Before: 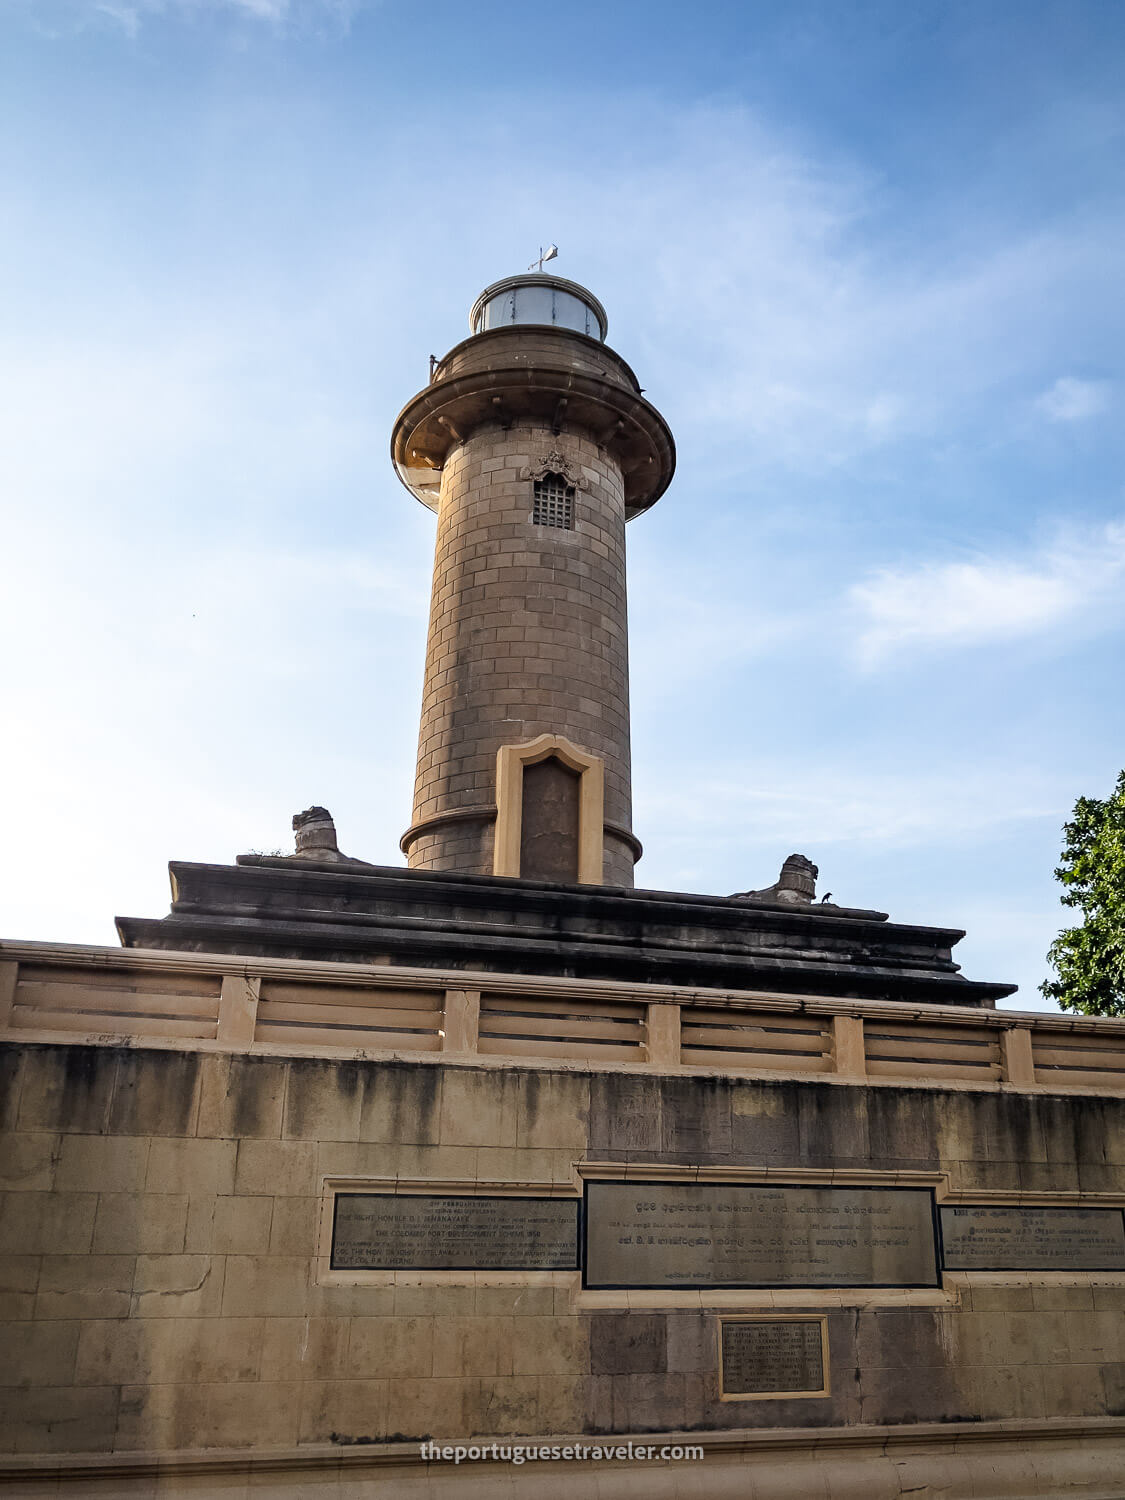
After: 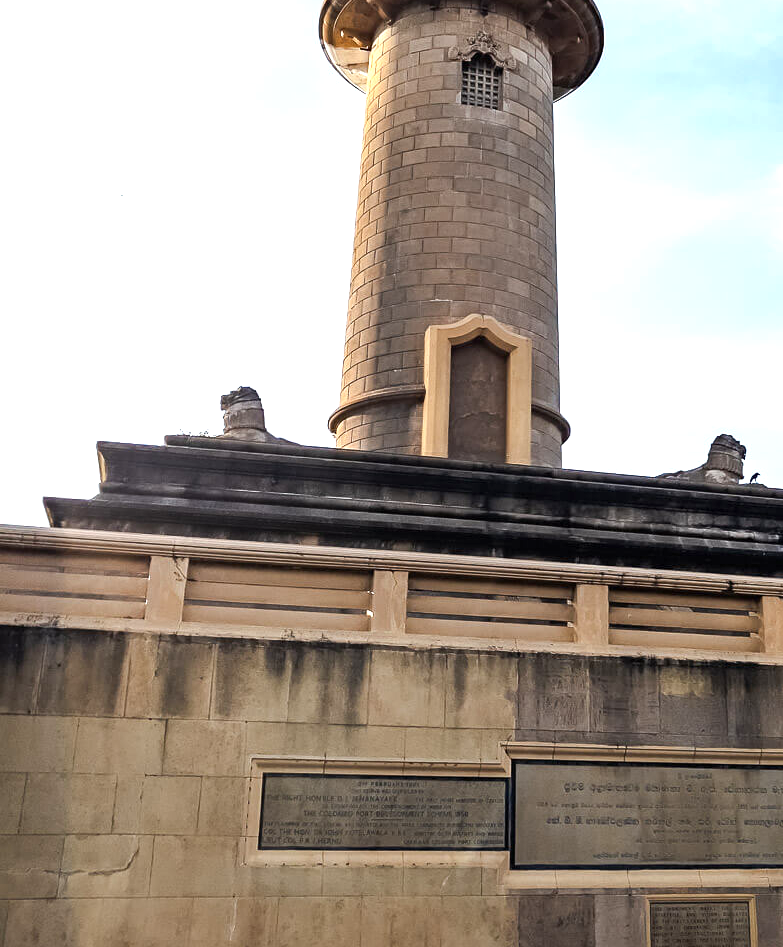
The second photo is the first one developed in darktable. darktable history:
crop: left 6.488%, top 28.015%, right 23.855%, bottom 8.827%
exposure: exposure 0.695 EV, compensate highlight preservation false
